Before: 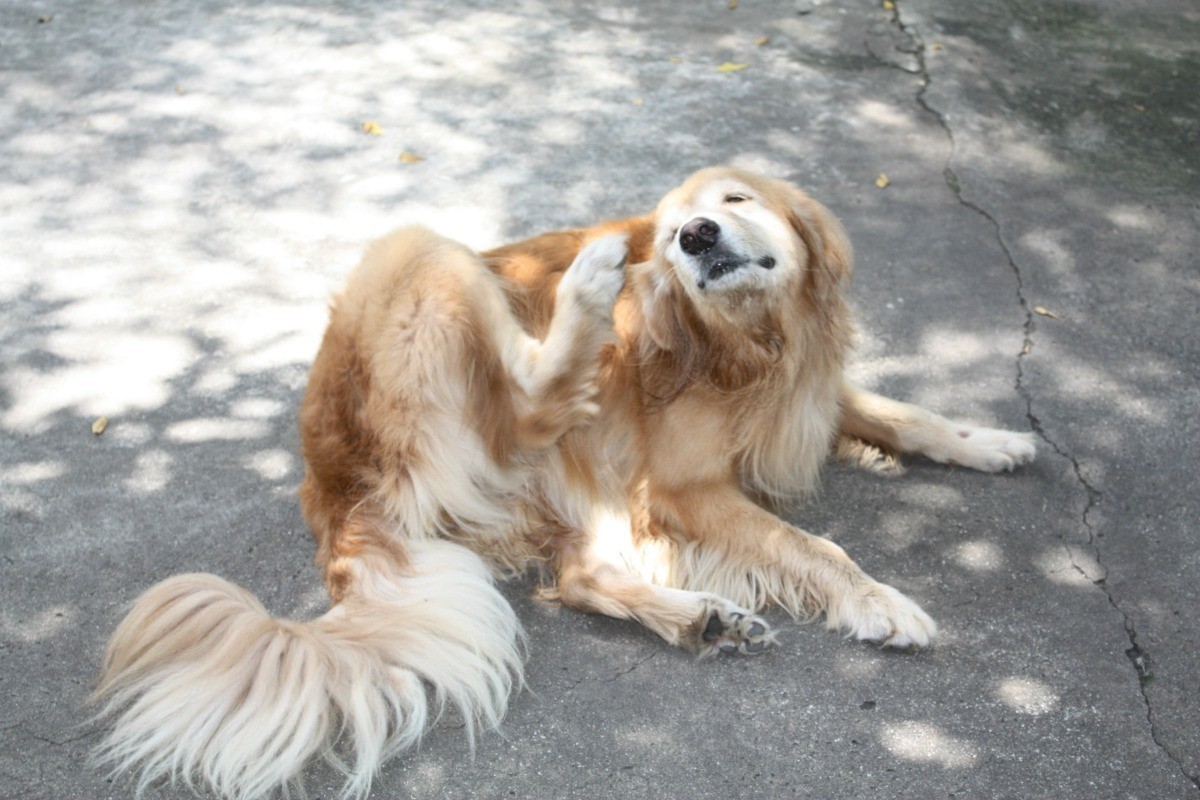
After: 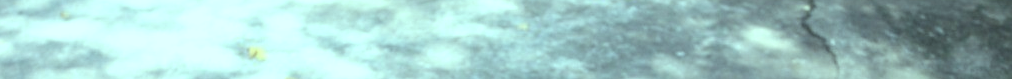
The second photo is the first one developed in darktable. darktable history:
sharpen: amount 0.2
crop and rotate: left 9.644%, top 9.491%, right 6.021%, bottom 80.509%
color balance: mode lift, gamma, gain (sRGB), lift [0.997, 0.979, 1.021, 1.011], gamma [1, 1.084, 0.916, 0.998], gain [1, 0.87, 1.13, 1.101], contrast 4.55%, contrast fulcrum 38.24%, output saturation 104.09%
